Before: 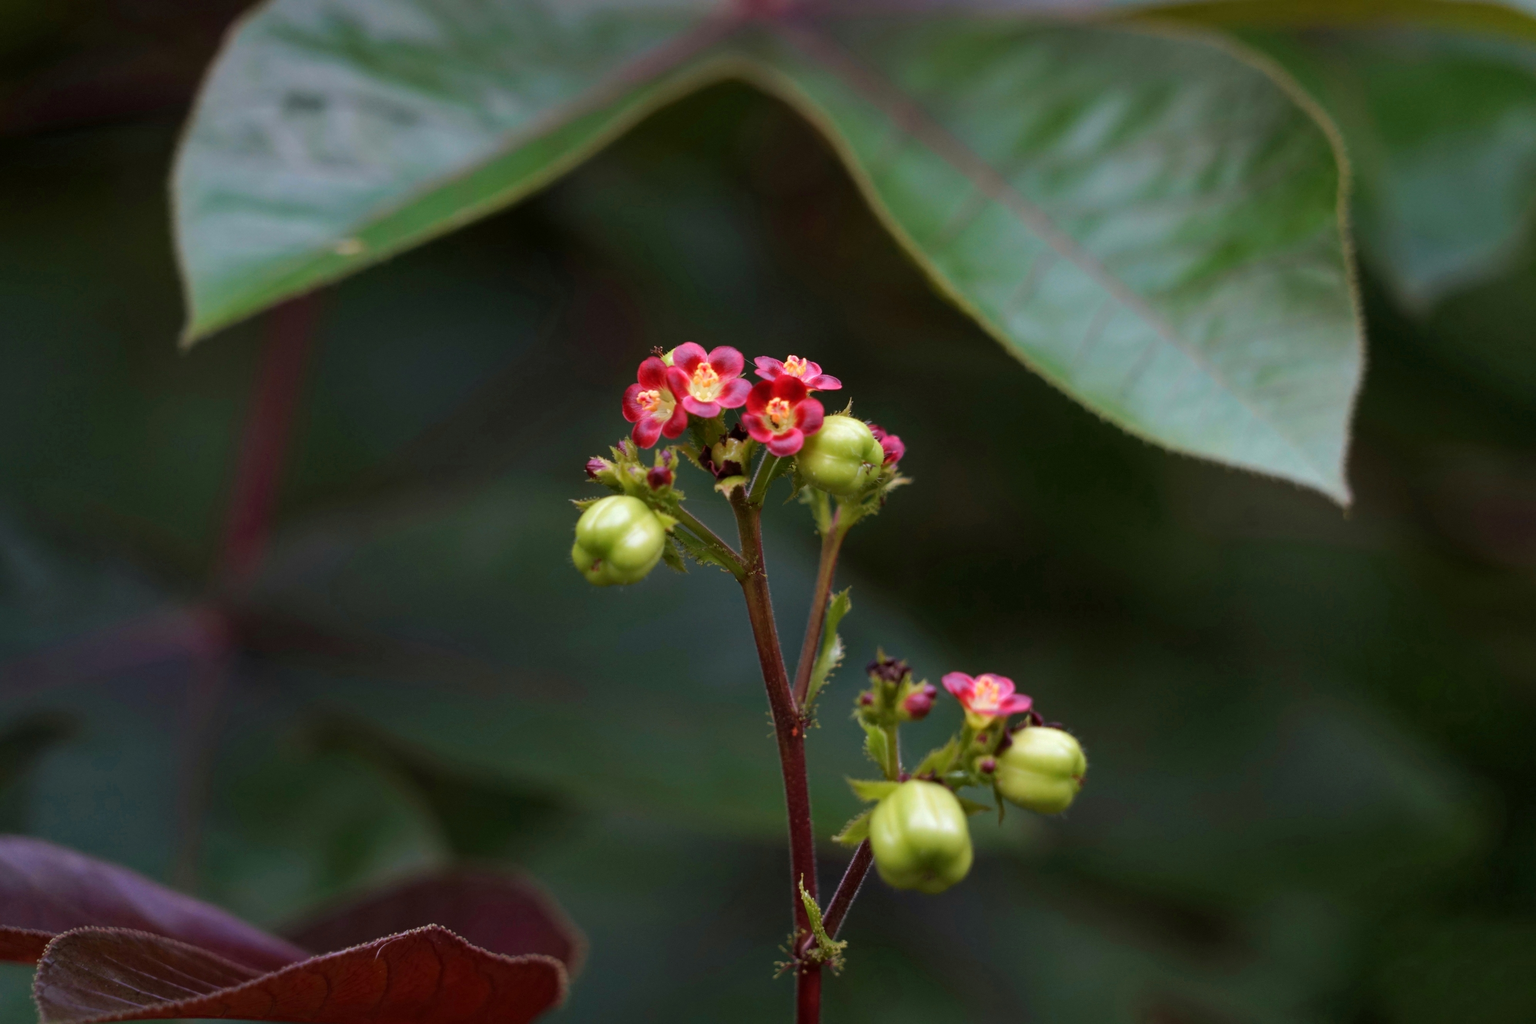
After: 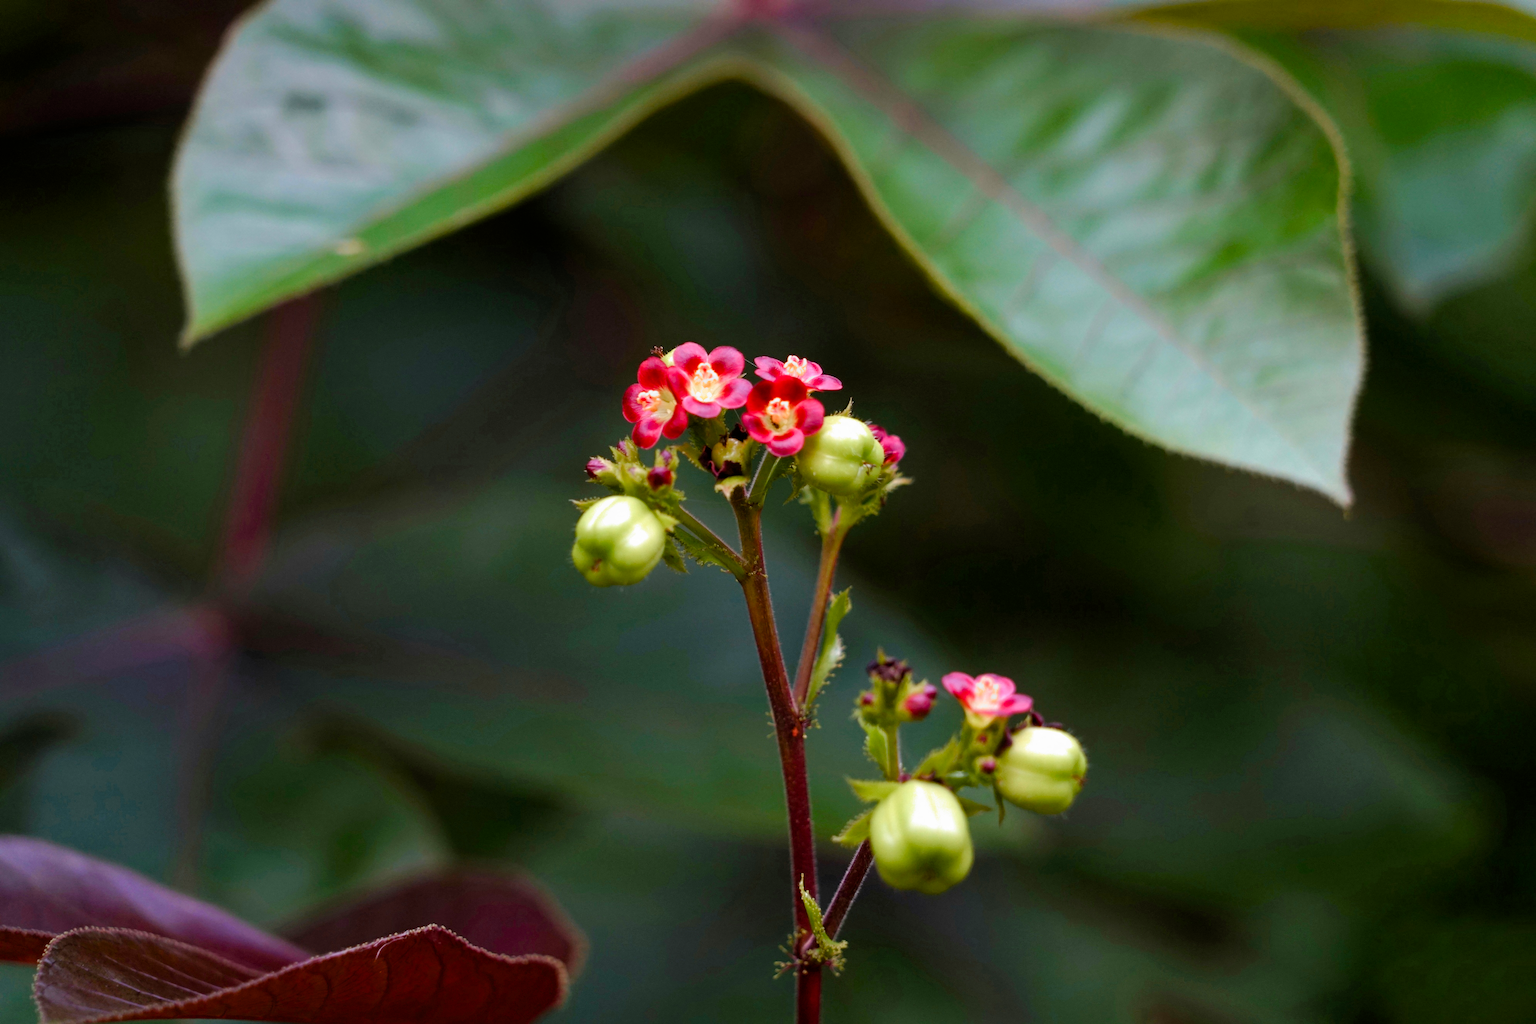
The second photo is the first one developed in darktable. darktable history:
filmic rgb: middle gray luminance 18.42%, black relative exposure -11.45 EV, white relative exposure 2.55 EV, threshold 6 EV, target black luminance 0%, hardness 8.41, latitude 99%, contrast 1.084, shadows ↔ highlights balance 0.505%, add noise in highlights 0, preserve chrominance max RGB, color science v3 (2019), use custom middle-gray values true, iterations of high-quality reconstruction 0, contrast in highlights soft, enable highlight reconstruction true
color balance rgb: perceptual saturation grading › global saturation 20%, perceptual saturation grading › highlights -50%, perceptual saturation grading › shadows 30%, perceptual brilliance grading › global brilliance 10%, perceptual brilliance grading › shadows 15%
